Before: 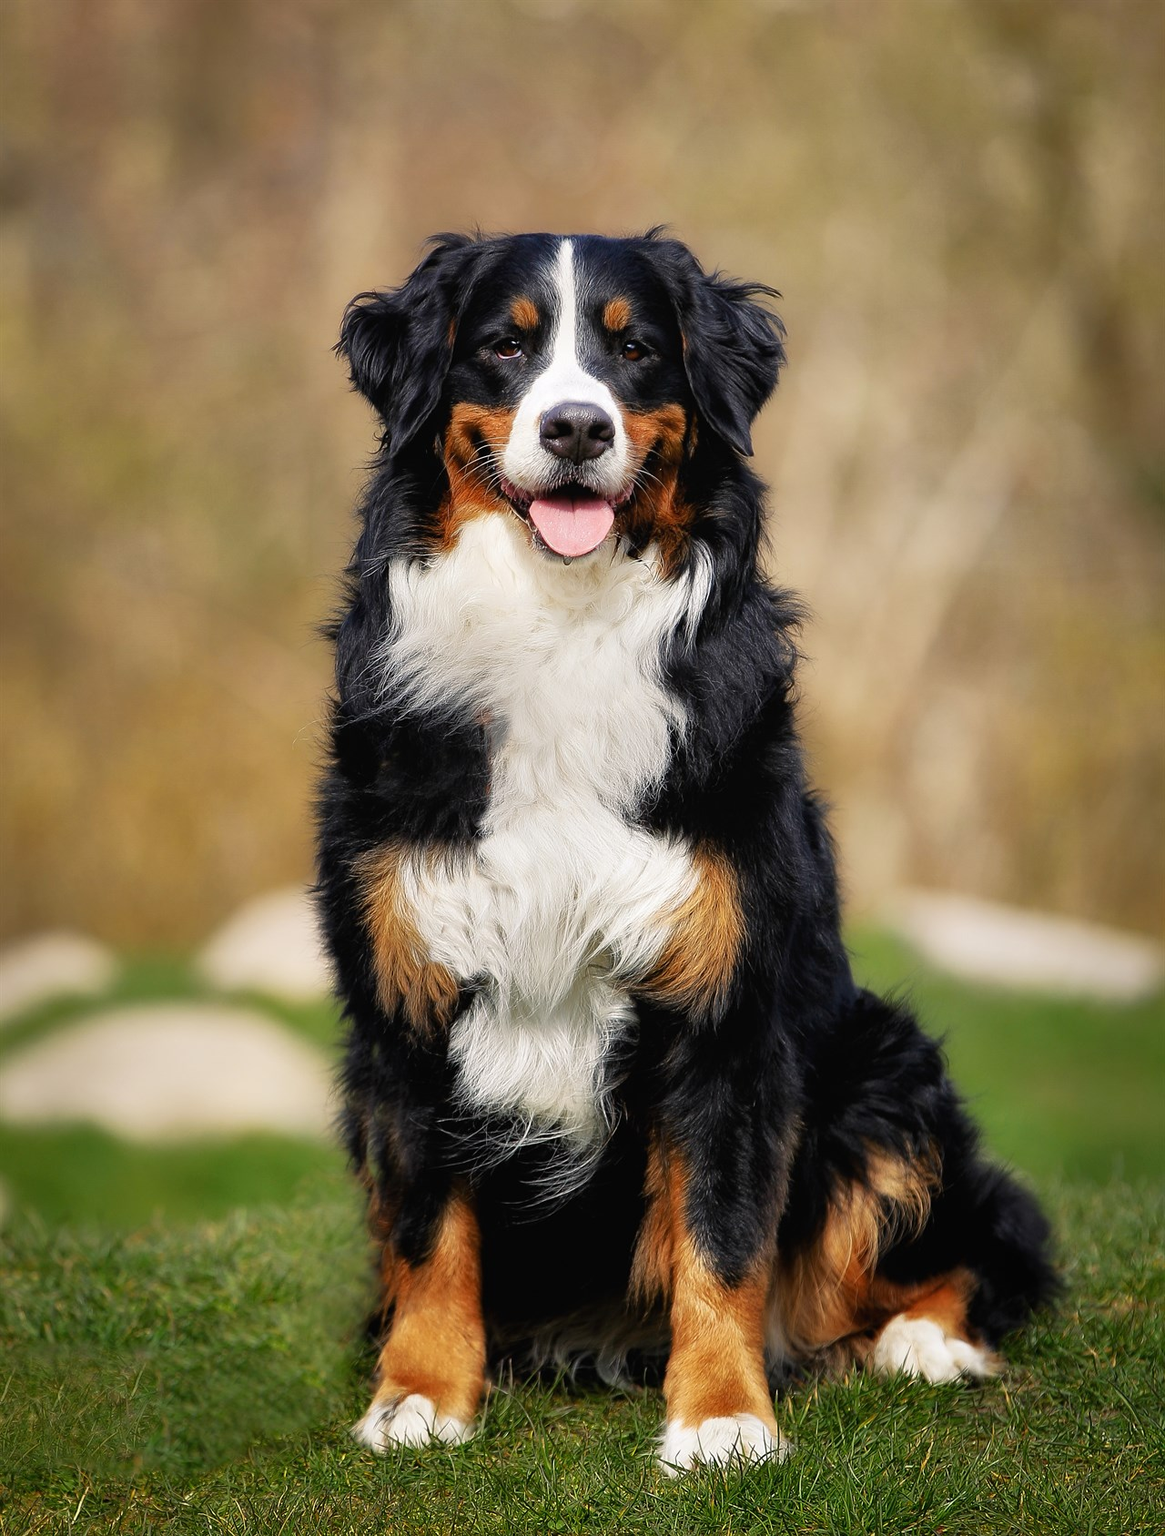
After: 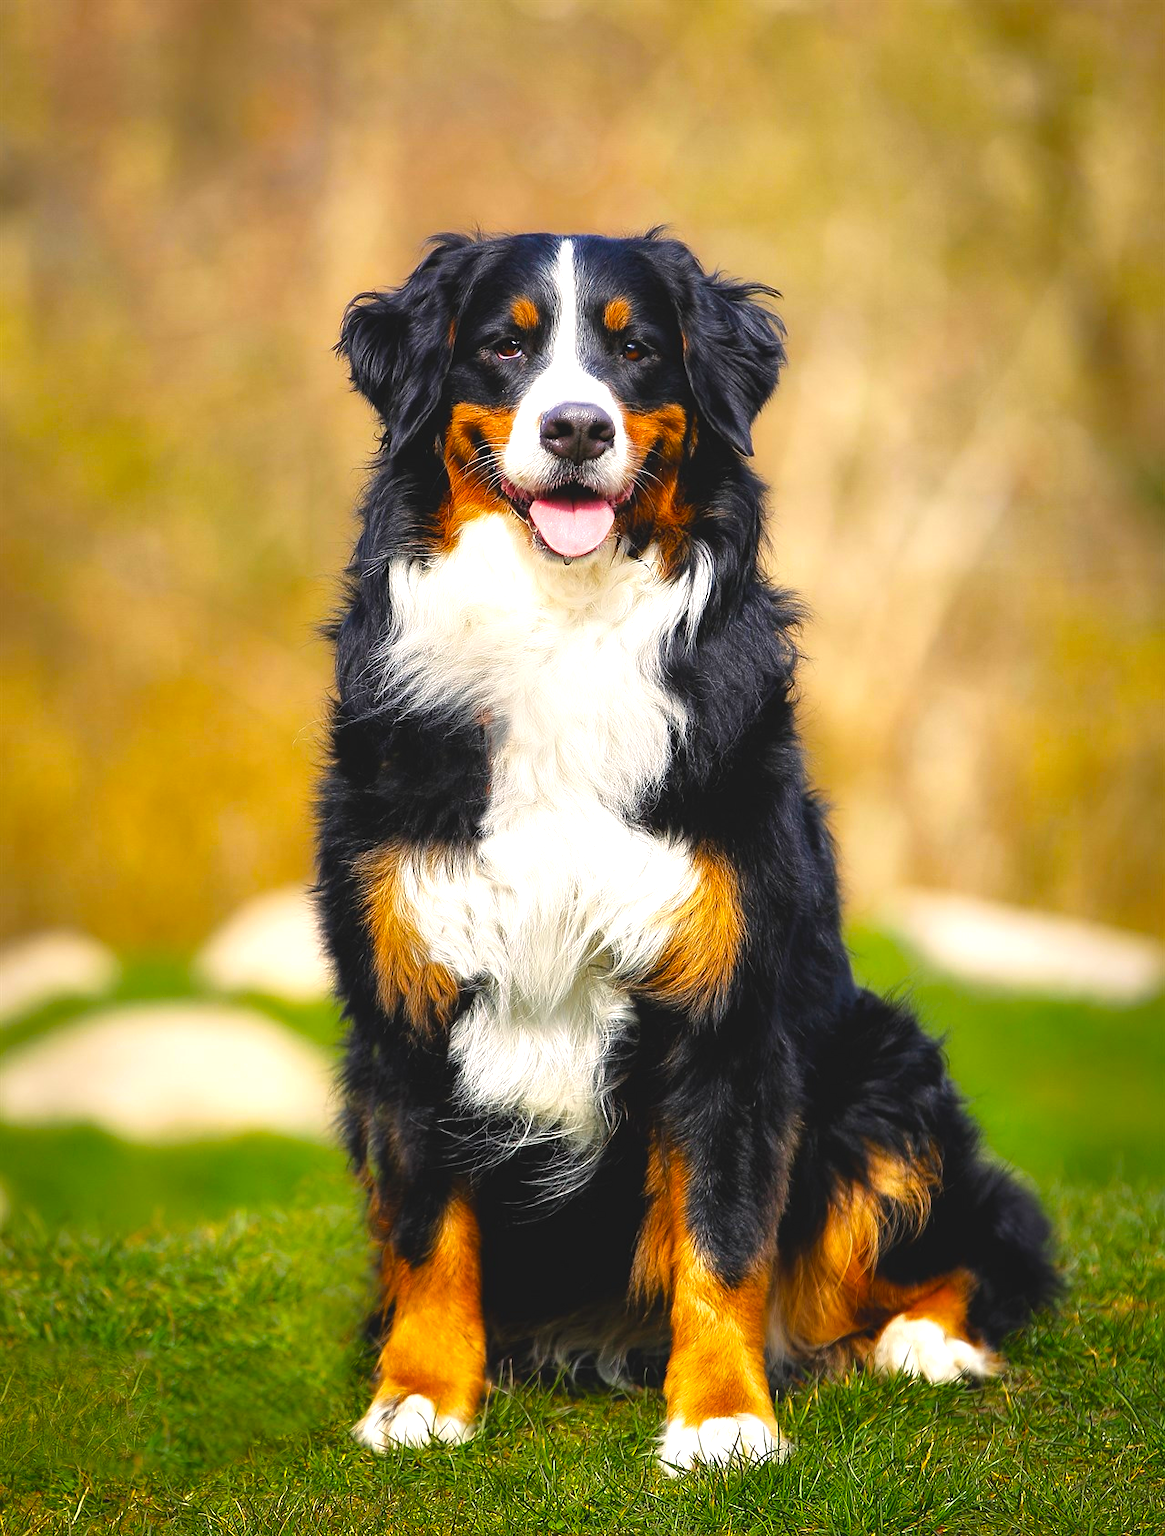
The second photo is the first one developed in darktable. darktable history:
color balance rgb: linear chroma grading › global chroma 15%, perceptual saturation grading › global saturation 30%
exposure: black level correction -0.005, exposure 0.622 EV, compensate highlight preservation false
